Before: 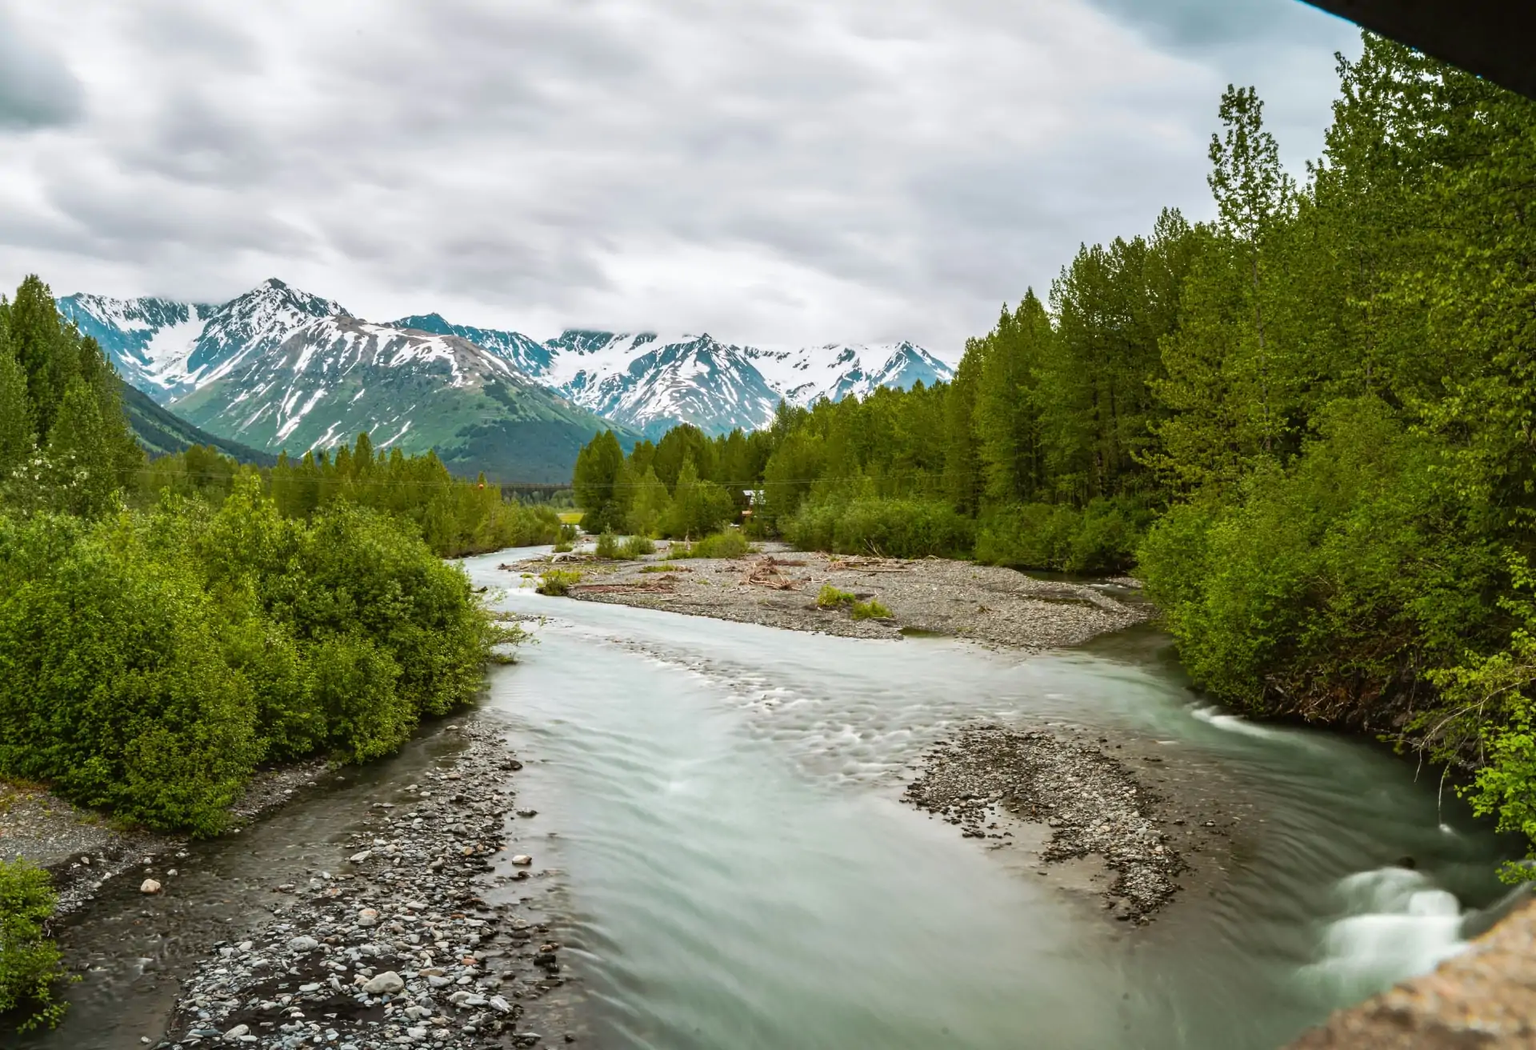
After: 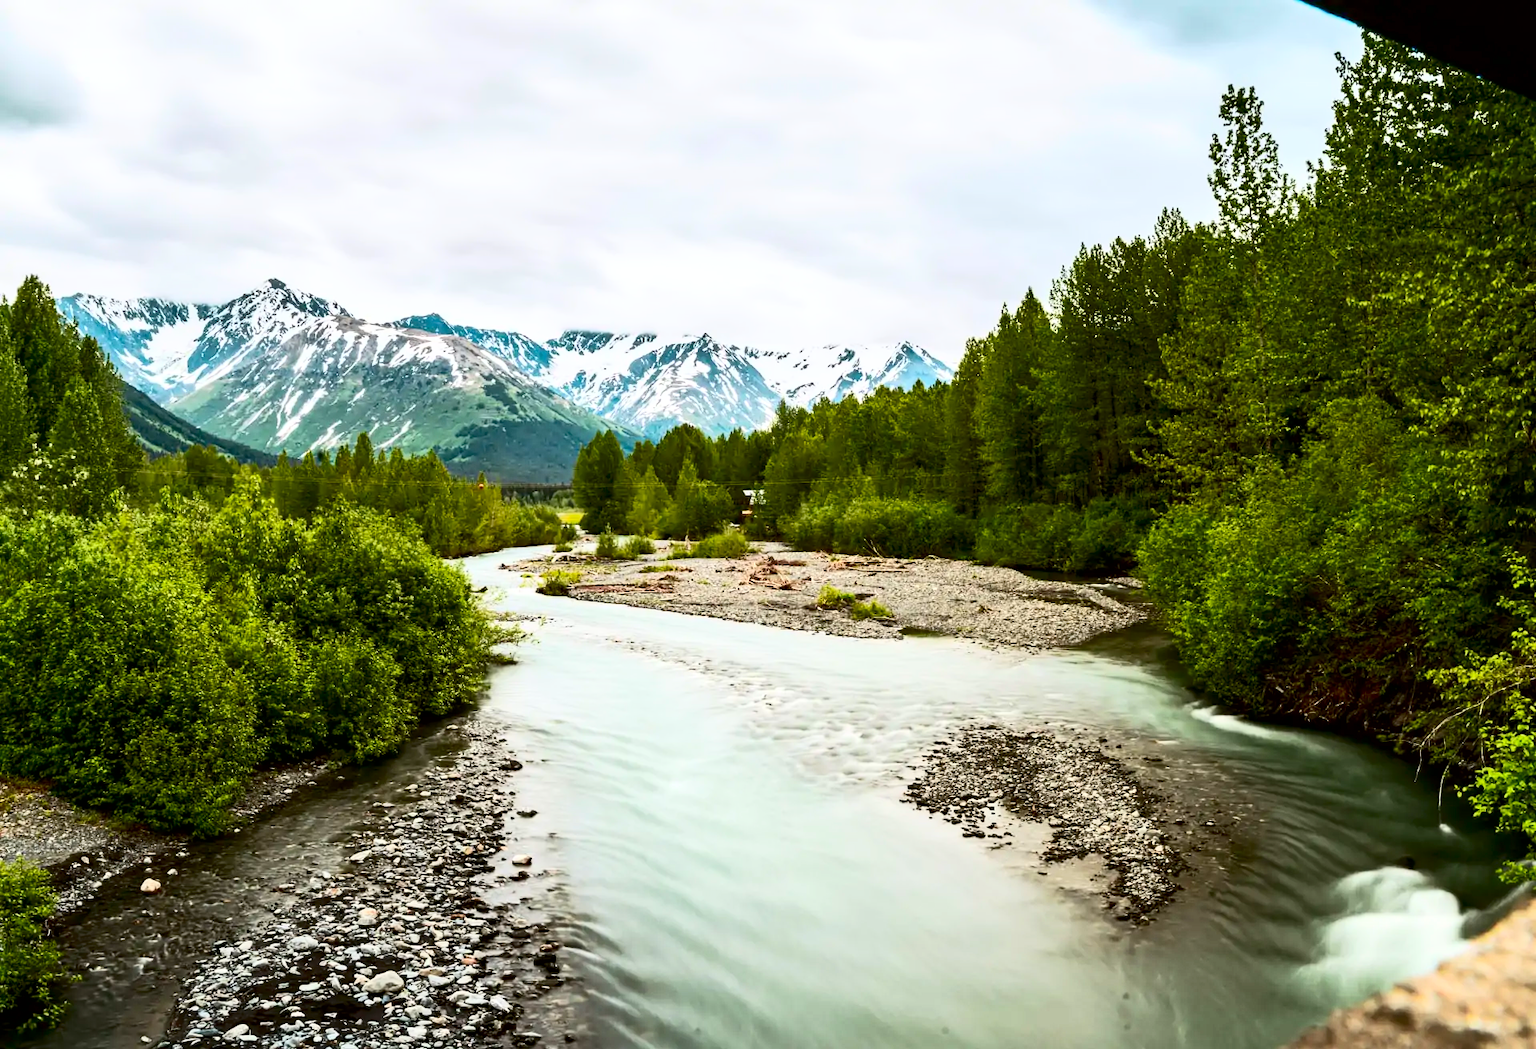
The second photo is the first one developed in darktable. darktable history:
color correction: highlights b* -0.021
exposure: black level correction 0.007, exposure 0.103 EV, compensate highlight preservation false
contrast brightness saturation: contrast 0.397, brightness 0.1, saturation 0.213
